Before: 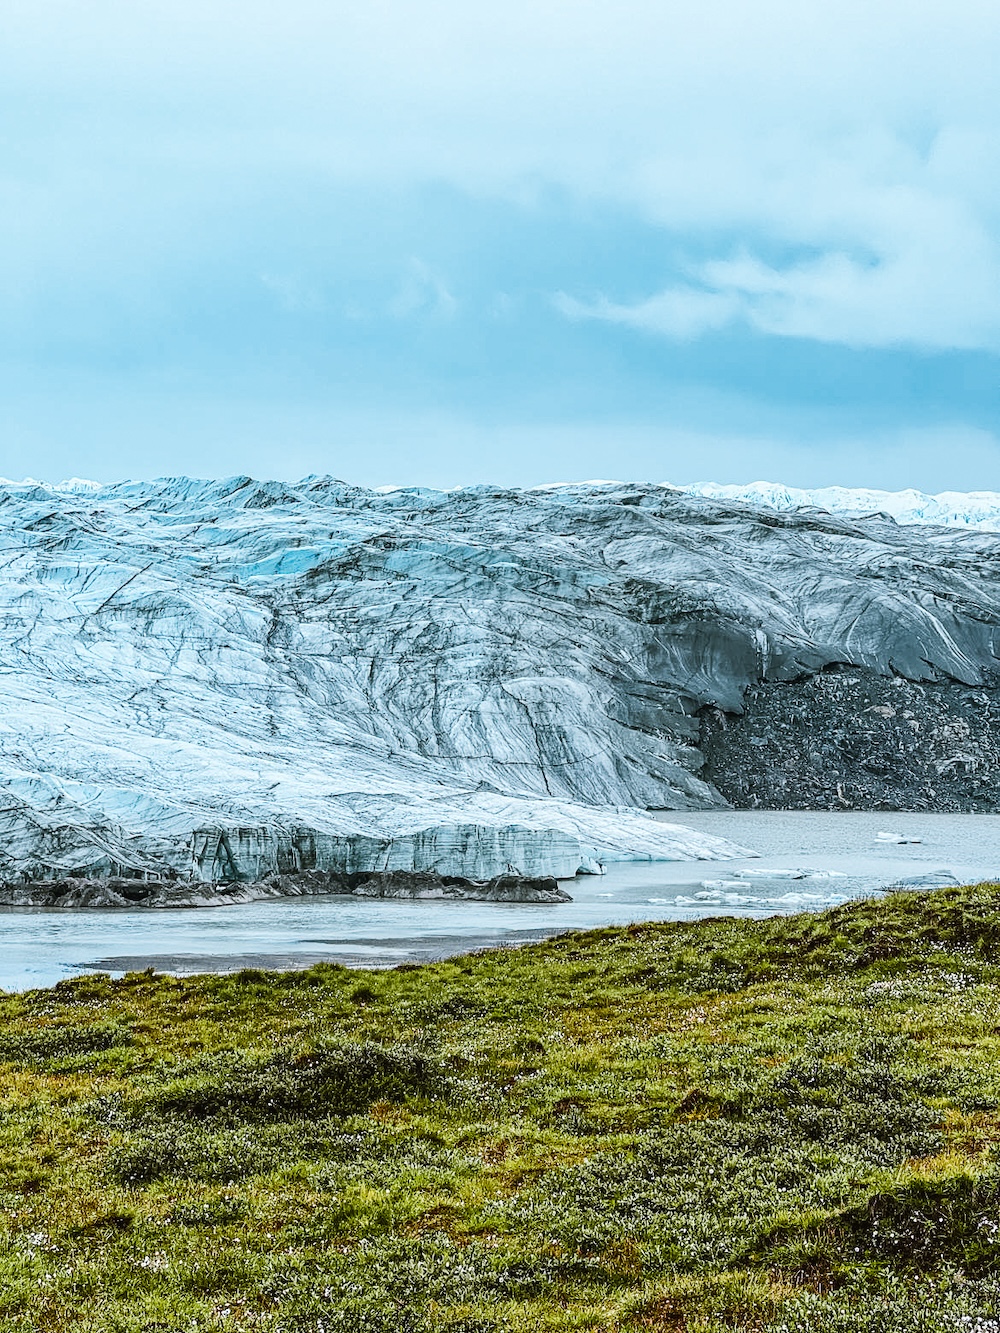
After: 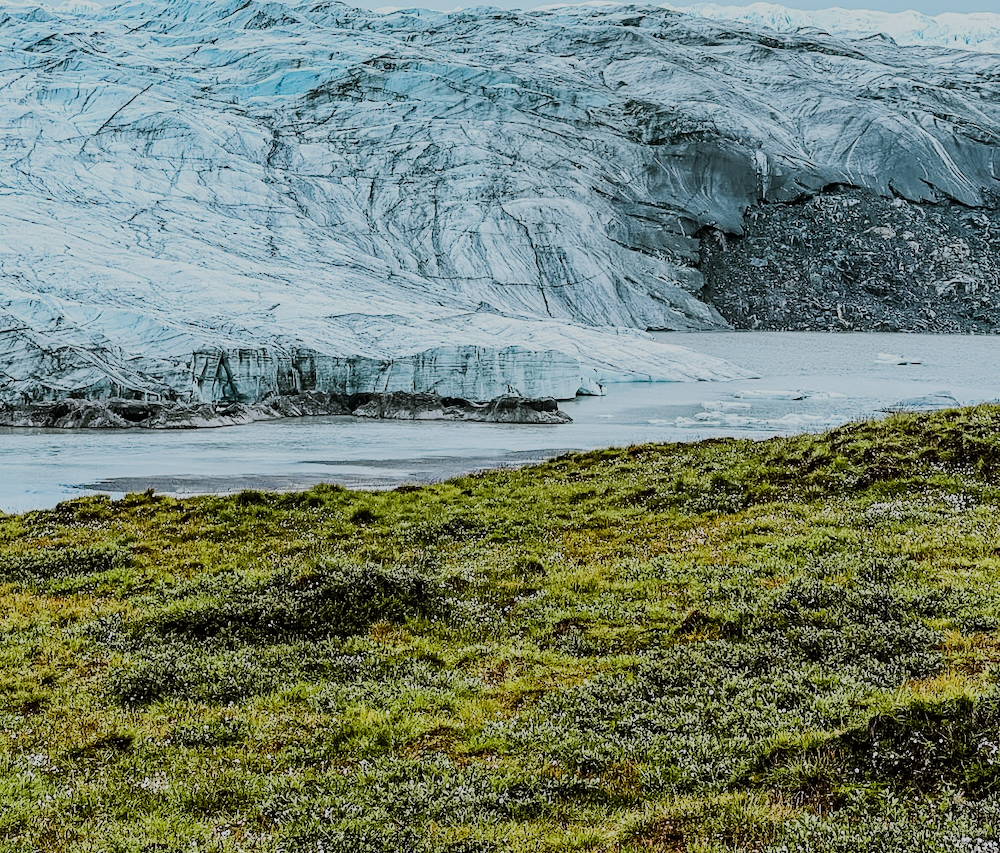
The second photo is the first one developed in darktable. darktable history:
crop and rotate: top 35.967%
filmic rgb: black relative exposure -8.49 EV, white relative exposure 5.55 EV, hardness 3.38, contrast 1.015, iterations of high-quality reconstruction 0
